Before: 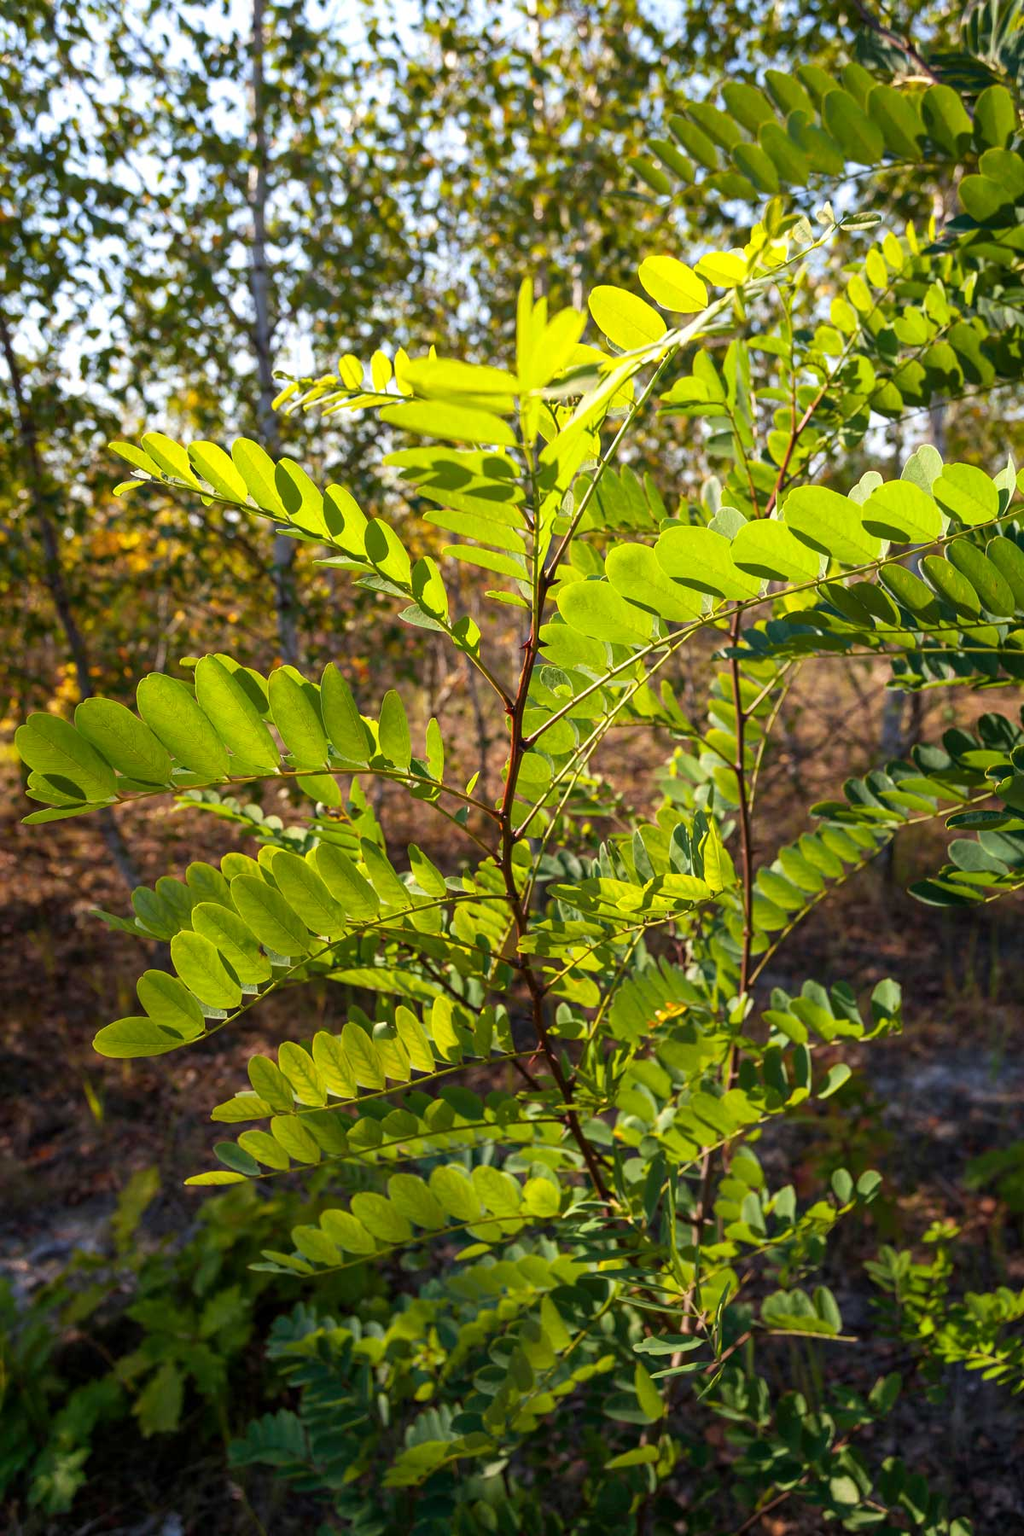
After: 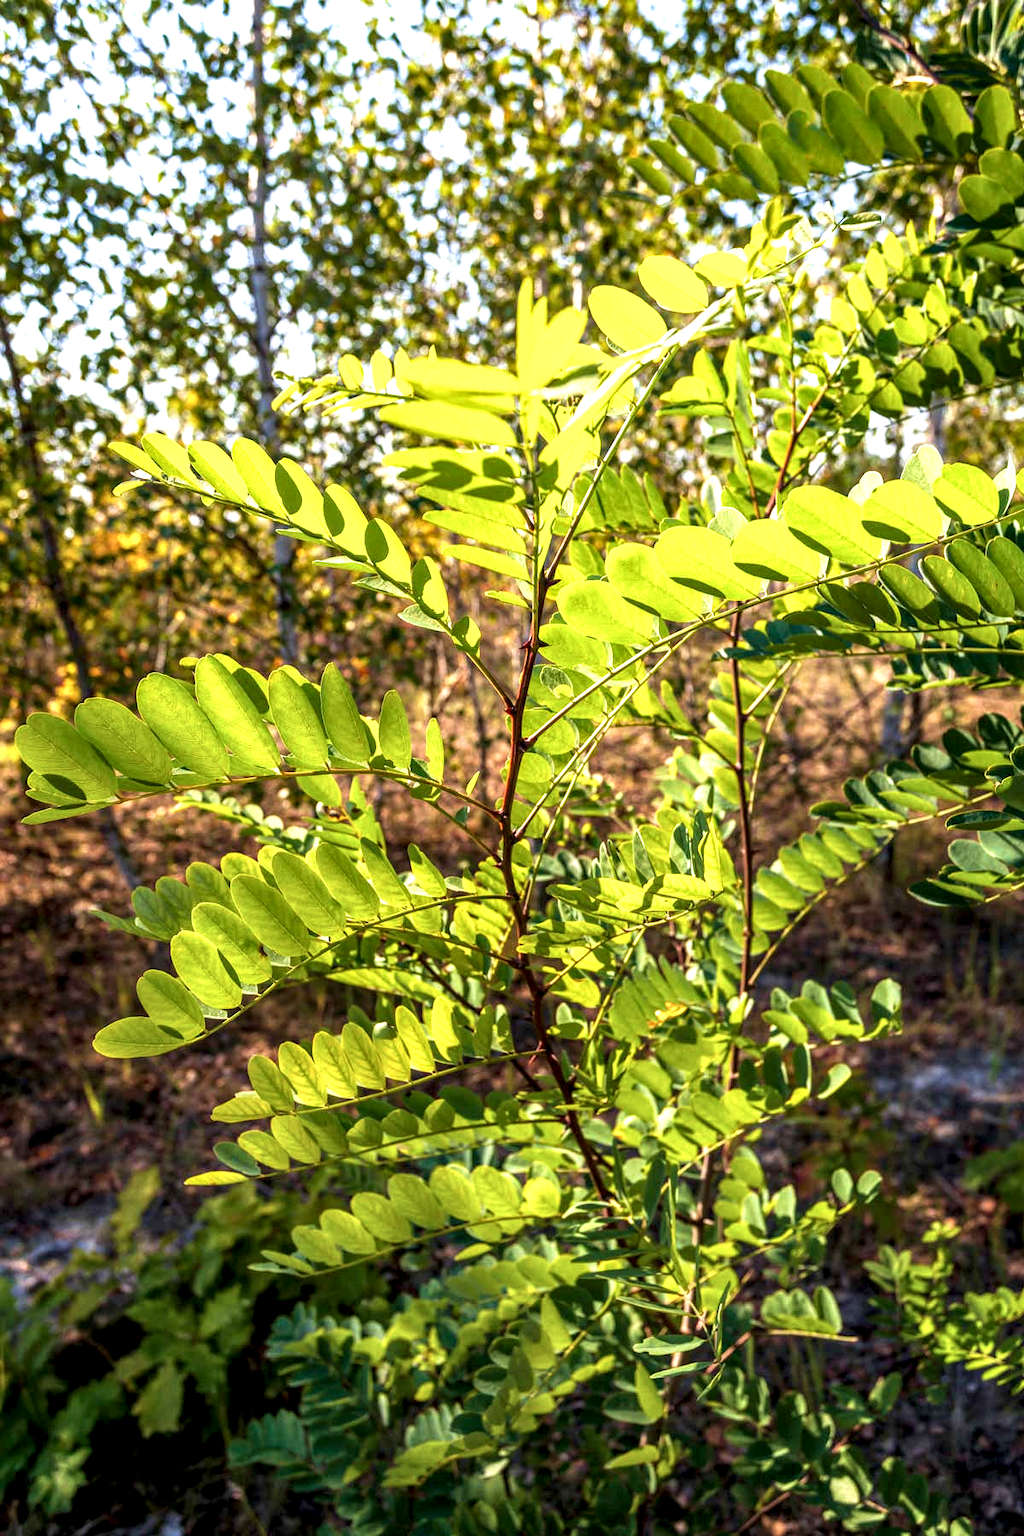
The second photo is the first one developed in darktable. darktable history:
exposure: exposure 0.56 EV, compensate exposure bias true, compensate highlight preservation false
local contrast: detail 160%
velvia: on, module defaults
